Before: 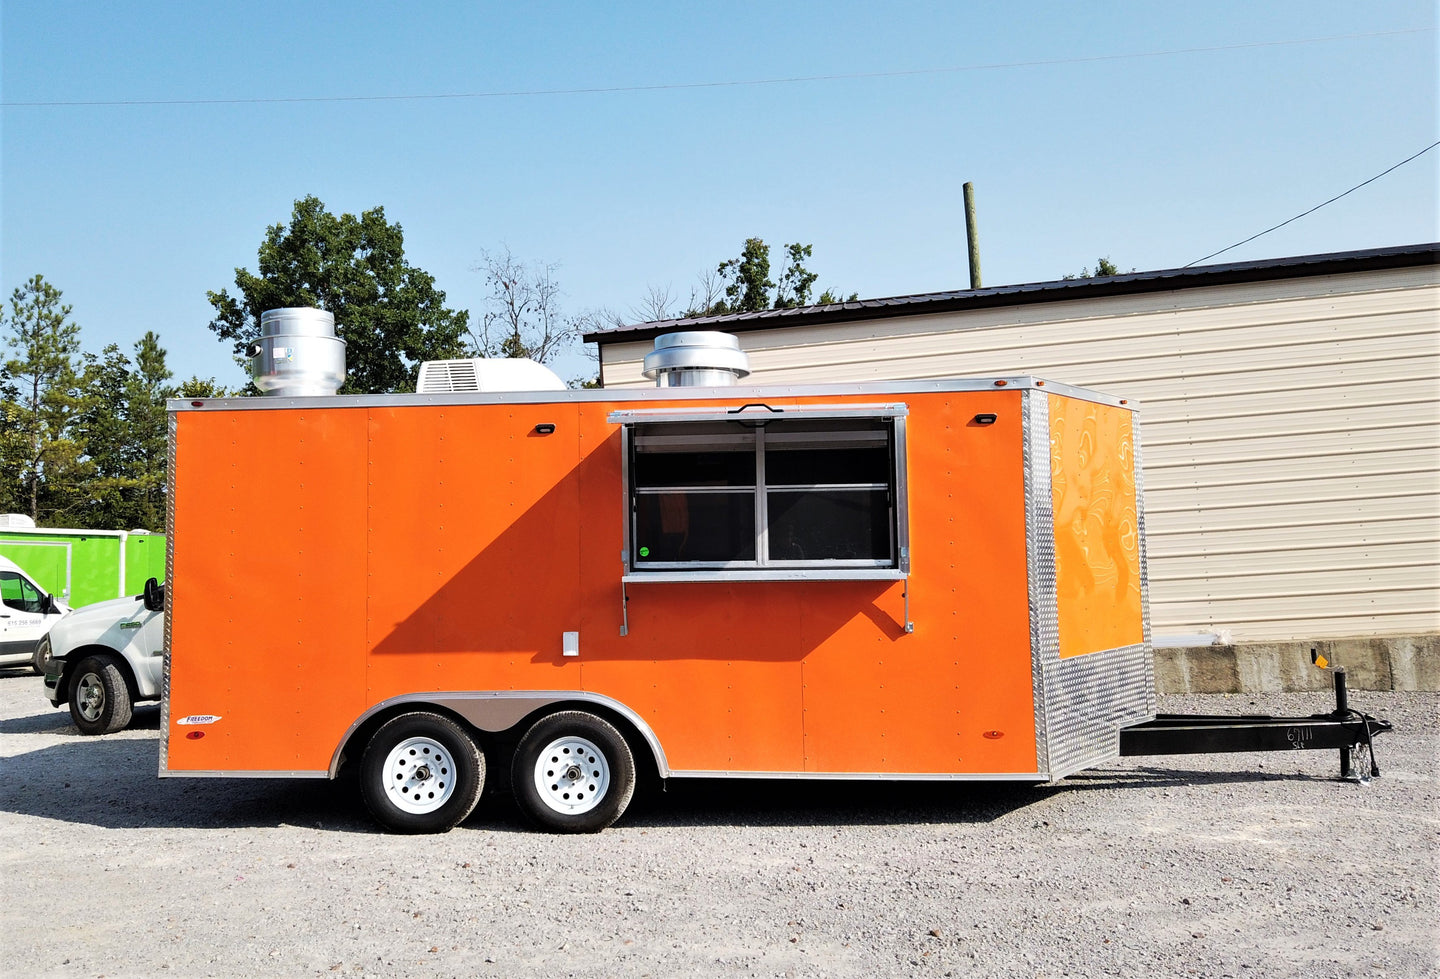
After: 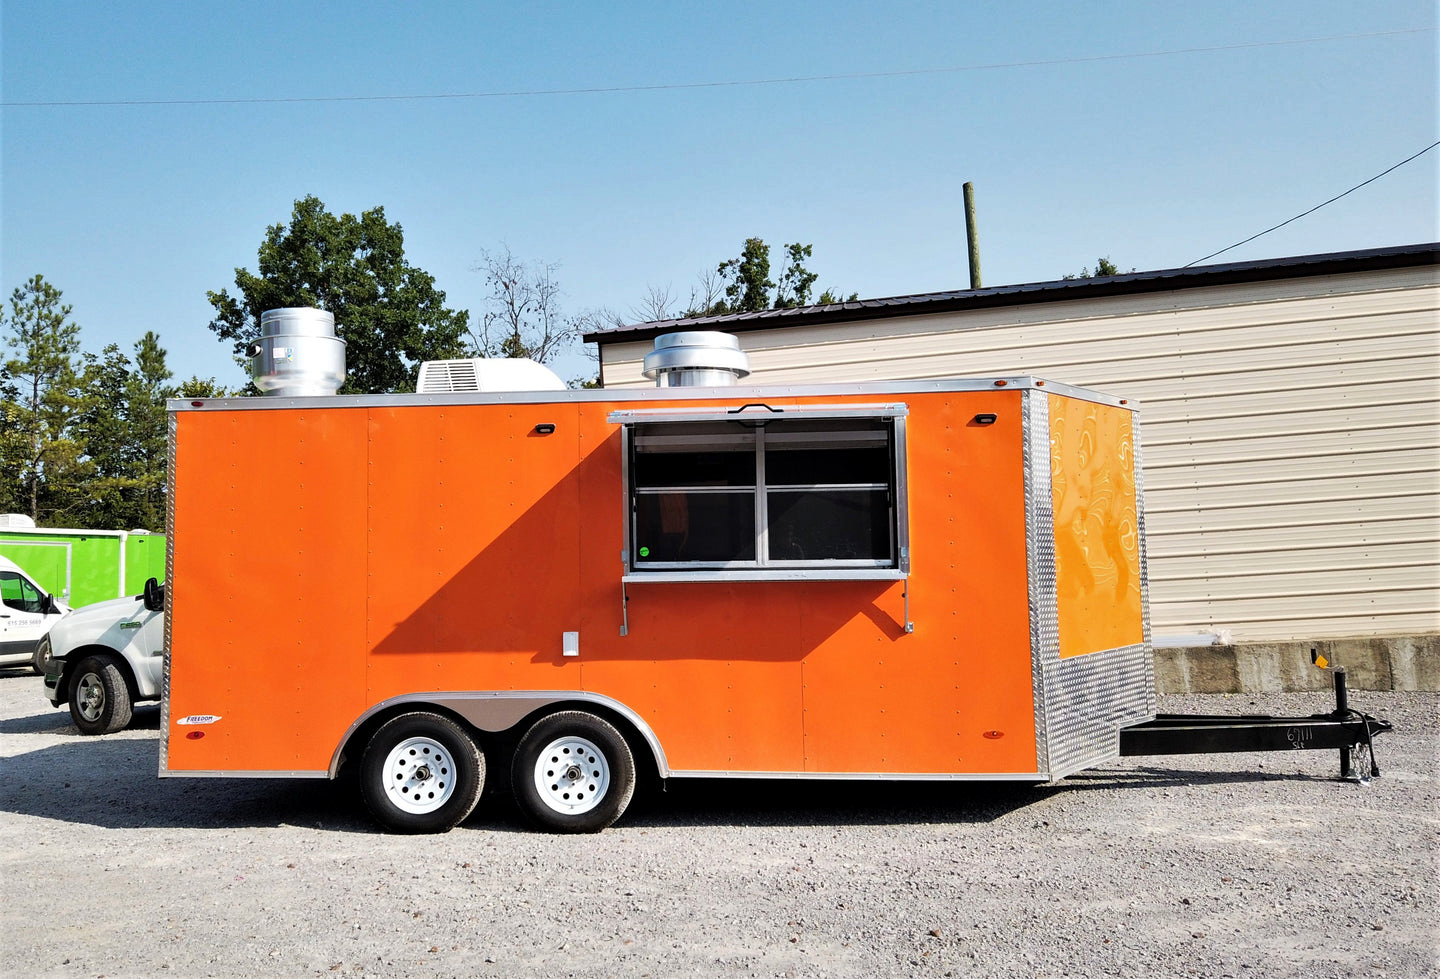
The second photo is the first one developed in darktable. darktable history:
exposure: black level correction 0.001, compensate highlight preservation false
shadows and highlights: shadows 49.19, highlights -42.63, soften with gaussian
